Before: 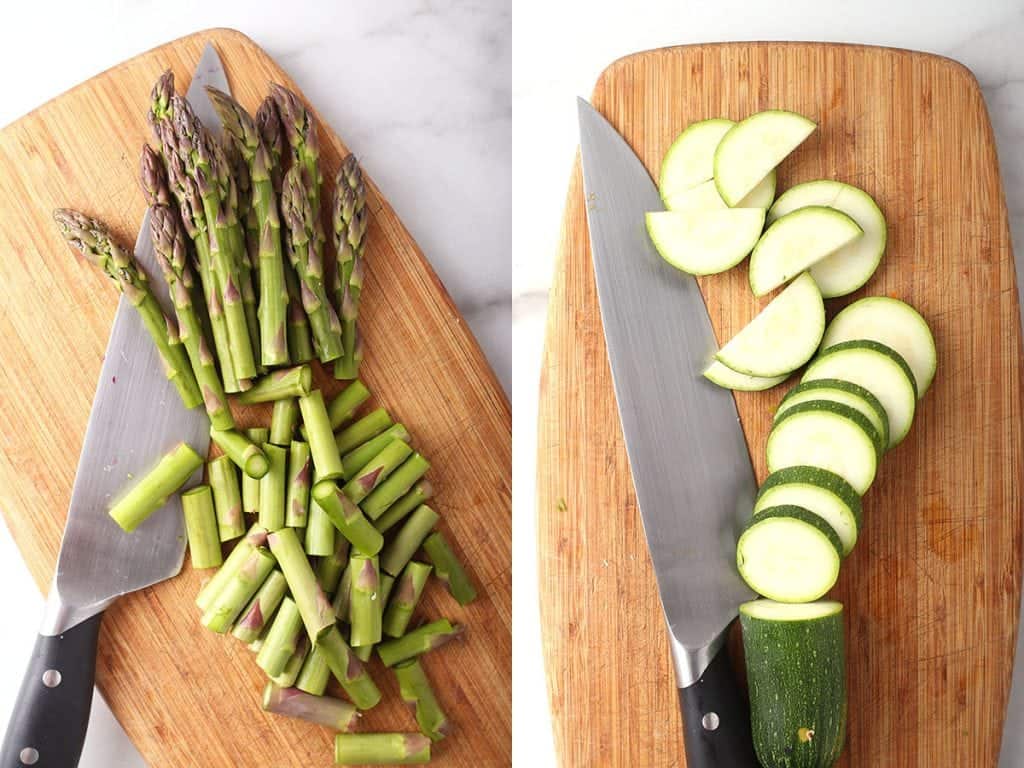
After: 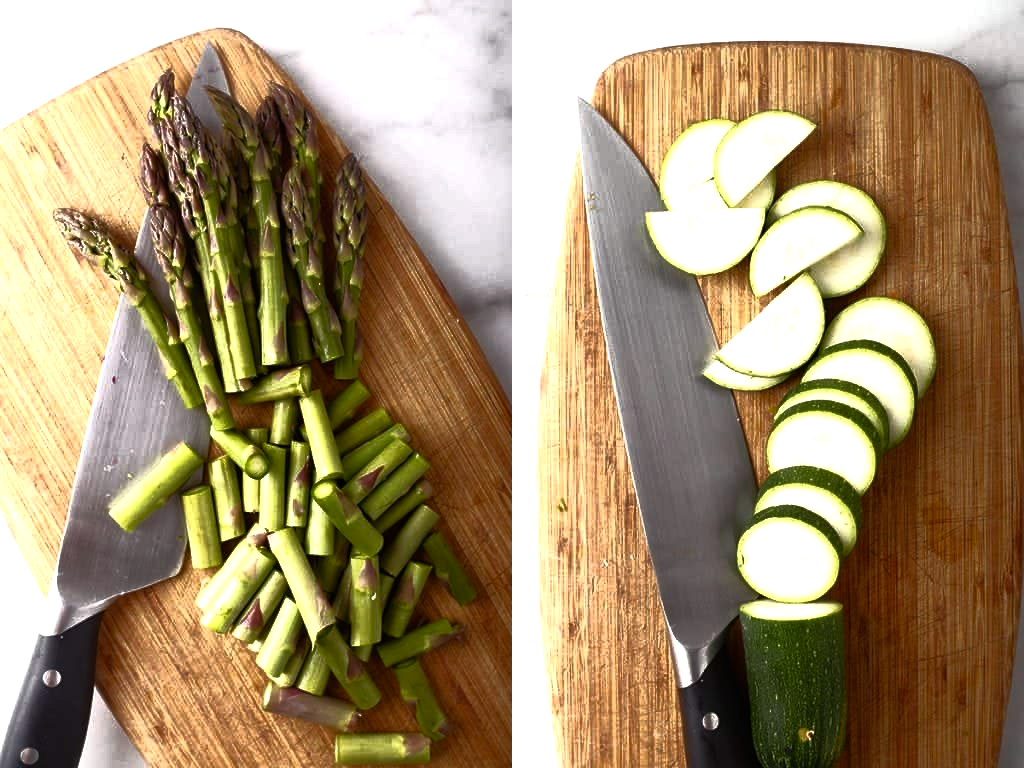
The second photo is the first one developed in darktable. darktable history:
color balance rgb: shadows lift › luminance -20%, power › hue 72.24°, highlights gain › luminance 15%, global offset › hue 171.6°, perceptual saturation grading › highlights -15%, perceptual saturation grading › shadows 25%, global vibrance 35%, contrast 10%
base curve: curves: ch0 [(0, 0) (0.564, 0.291) (0.802, 0.731) (1, 1)]
